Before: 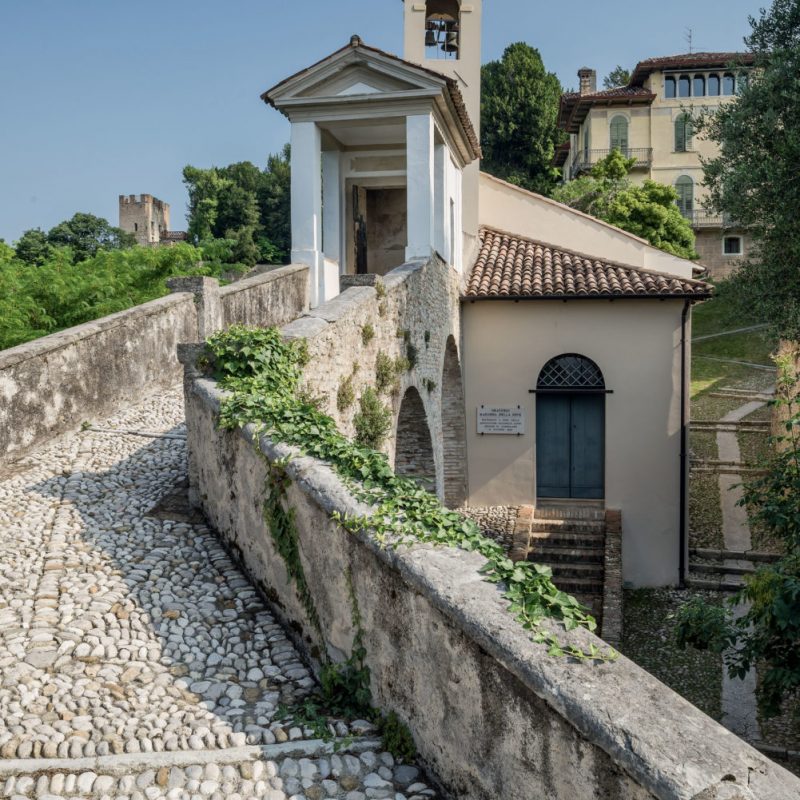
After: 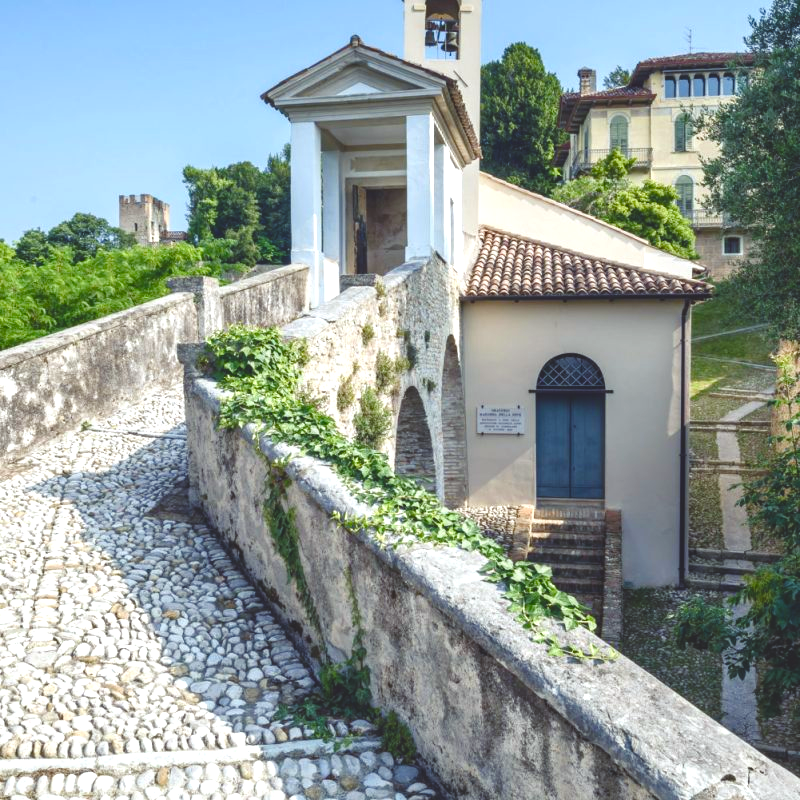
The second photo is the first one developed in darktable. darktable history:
exposure: exposure 0.785 EV, compensate highlight preservation false
white balance: red 0.924, blue 1.095
color balance rgb: shadows lift › chroma 3%, shadows lift › hue 280.8°, power › hue 330°, highlights gain › chroma 3%, highlights gain › hue 75.6°, global offset › luminance 2%, perceptual saturation grading › global saturation 20%, perceptual saturation grading › highlights -25%, perceptual saturation grading › shadows 50%, global vibrance 20.33%
